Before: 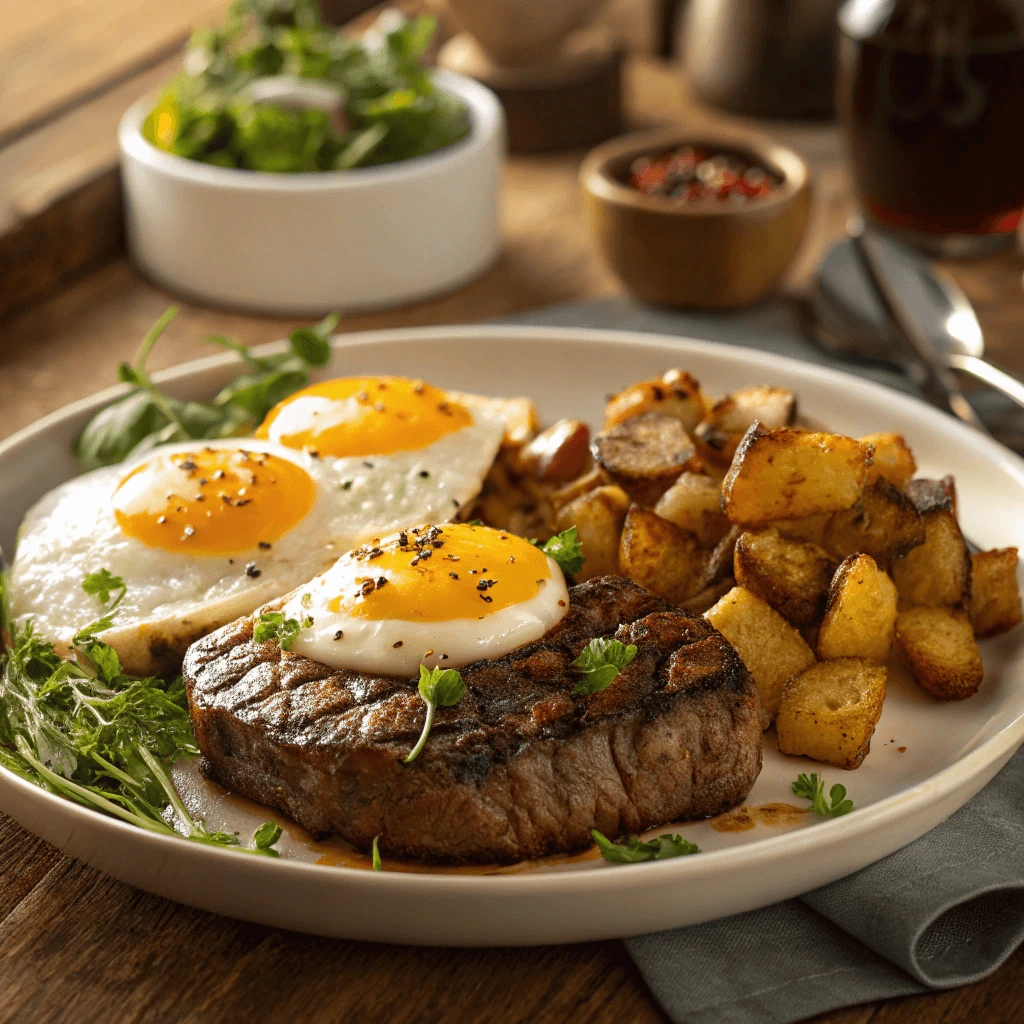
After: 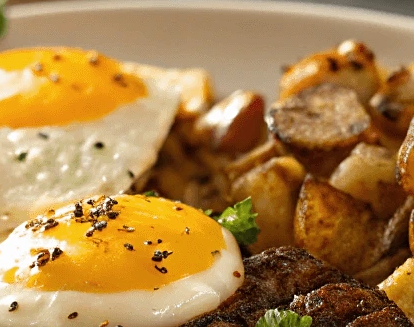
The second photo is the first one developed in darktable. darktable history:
crop: left 31.751%, top 32.172%, right 27.8%, bottom 35.83%
sharpen: amount 0.2
